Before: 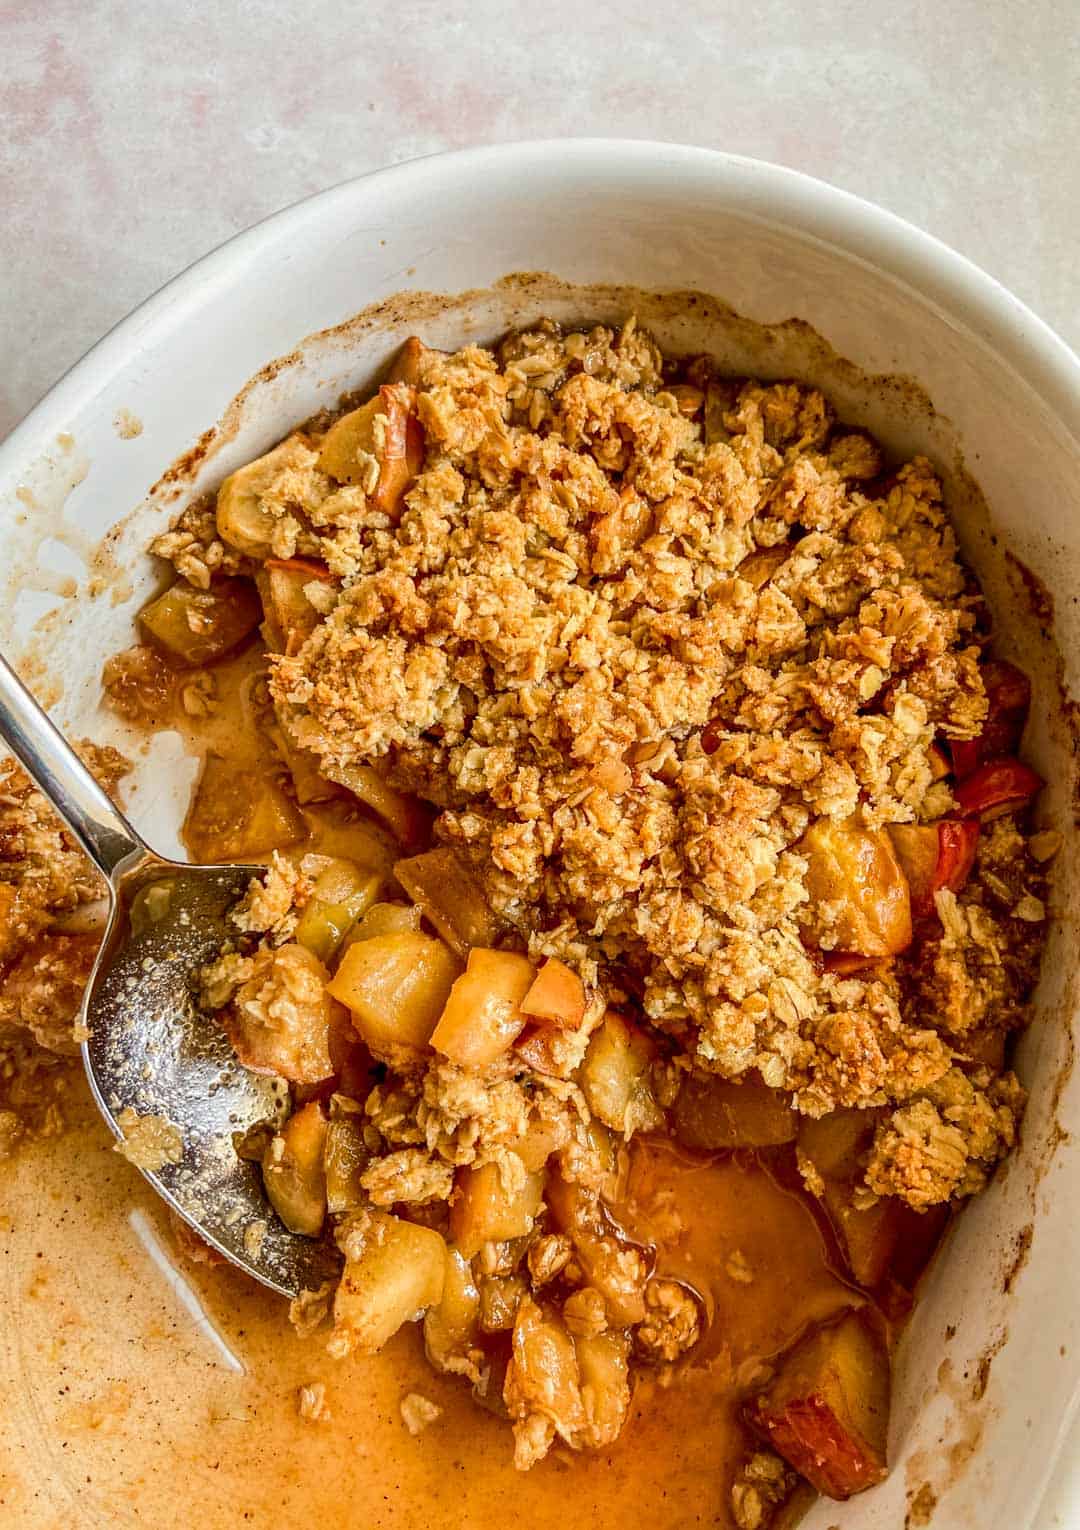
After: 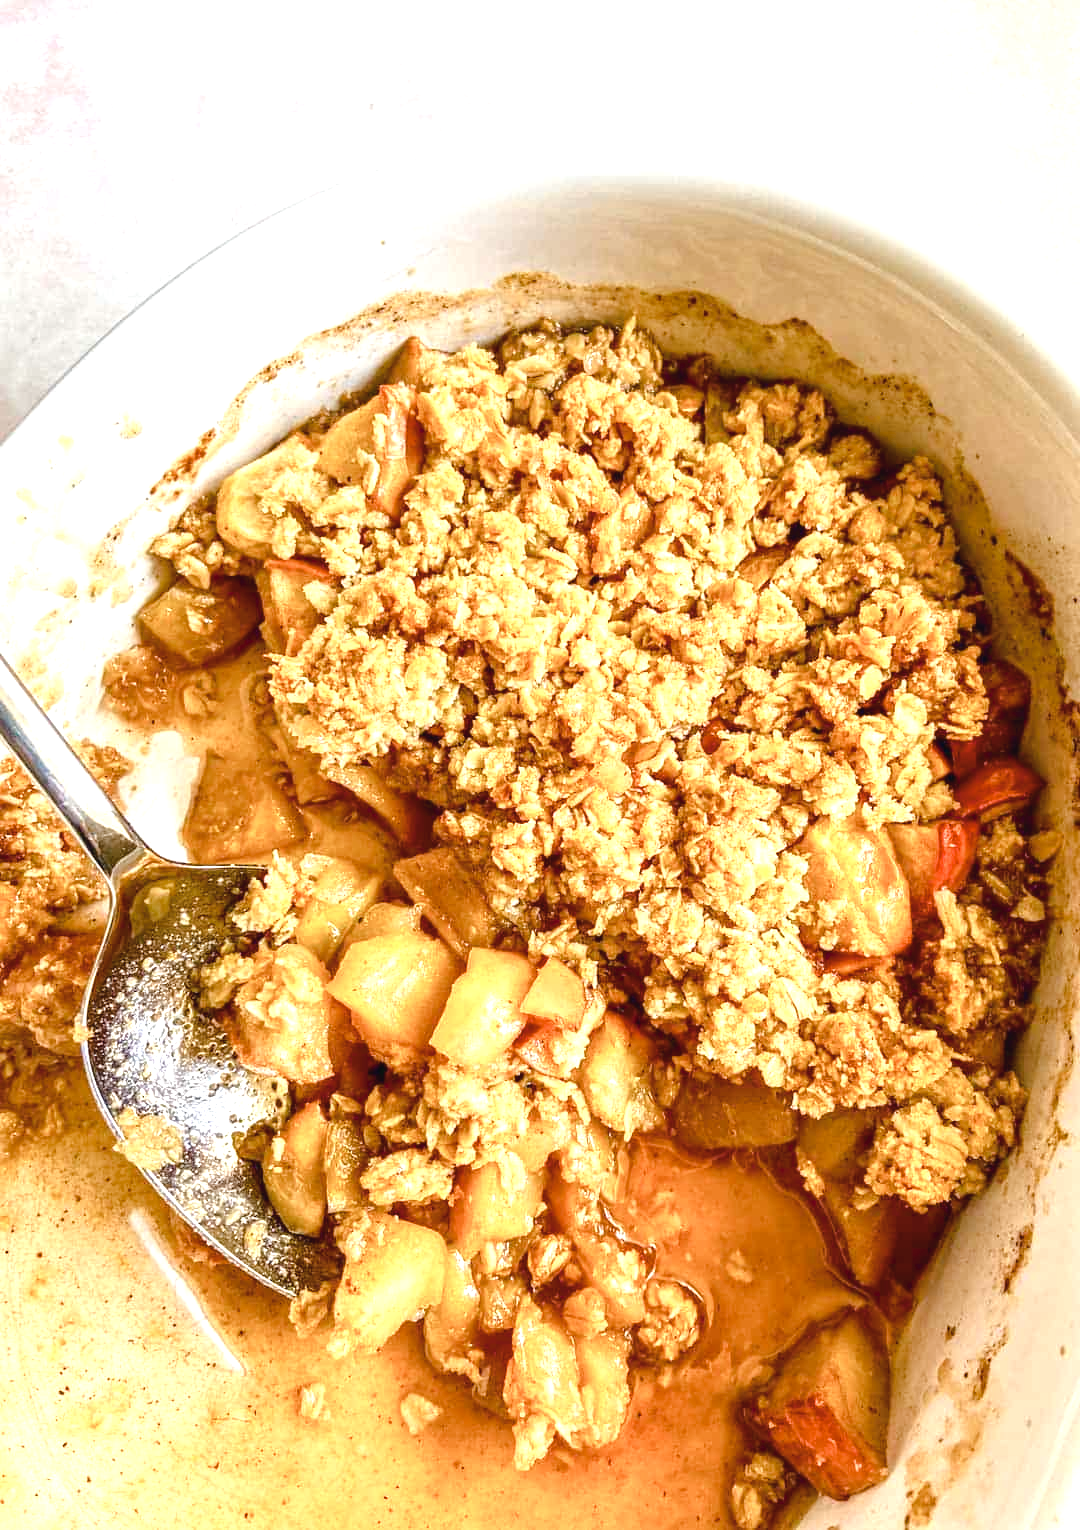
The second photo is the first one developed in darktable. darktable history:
color balance rgb: linear chroma grading › shadows 32%, linear chroma grading › global chroma -2%, linear chroma grading › mid-tones 4%, perceptual saturation grading › global saturation -2%, perceptual saturation grading › highlights -8%, perceptual saturation grading › mid-tones 8%, perceptual saturation grading › shadows 4%, perceptual brilliance grading › highlights 8%, perceptual brilliance grading › mid-tones 4%, perceptual brilliance grading › shadows 2%, global vibrance 16%, saturation formula JzAzBz (2021)
tone curve: curves: ch0 [(0, 0.026) (0.175, 0.178) (0.463, 0.502) (0.796, 0.764) (1, 0.961)]; ch1 [(0, 0) (0.437, 0.398) (0.469, 0.472) (0.505, 0.504) (0.553, 0.552) (1, 1)]; ch2 [(0, 0) (0.505, 0.495) (0.579, 0.579) (1, 1)], color space Lab, independent channels, preserve colors none
contrast brightness saturation: saturation -0.17
exposure: black level correction 0, exposure 0.9 EV, compensate highlight preservation false
